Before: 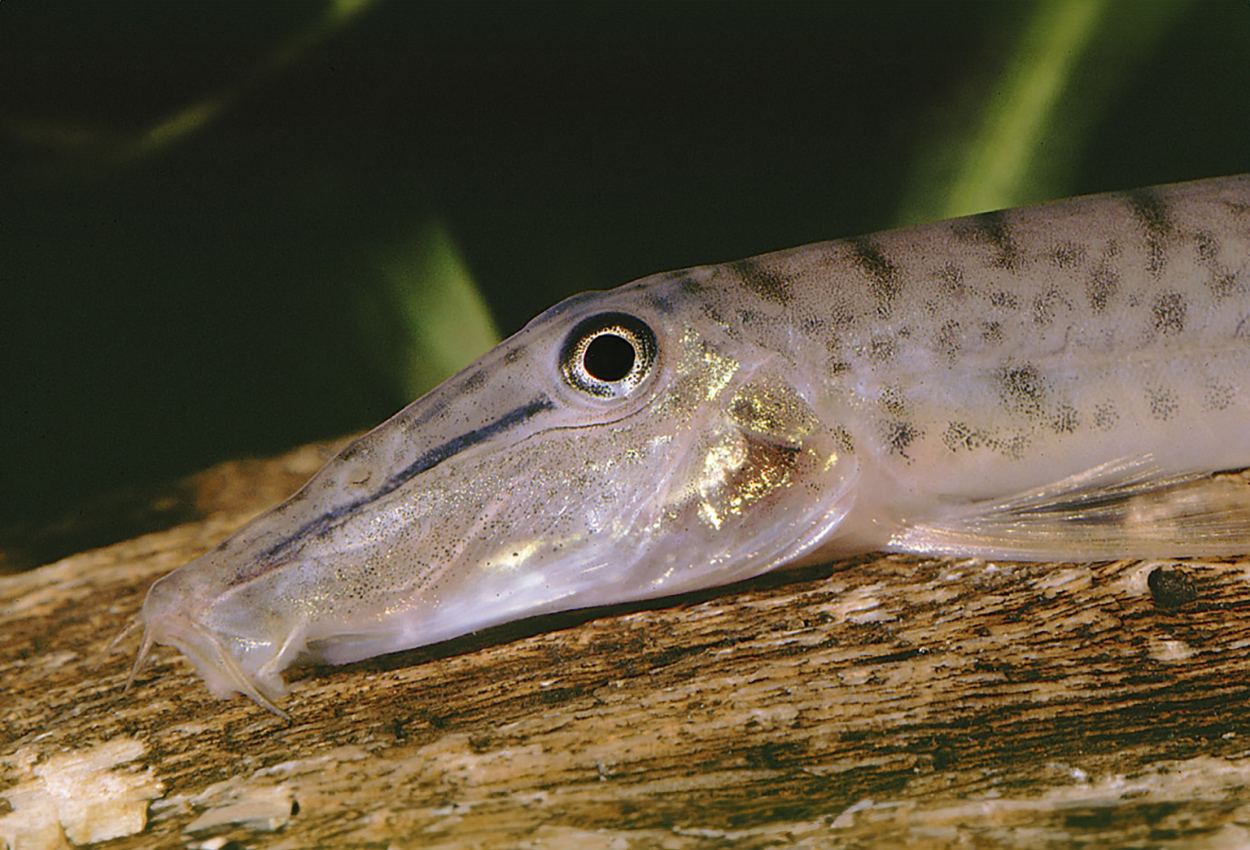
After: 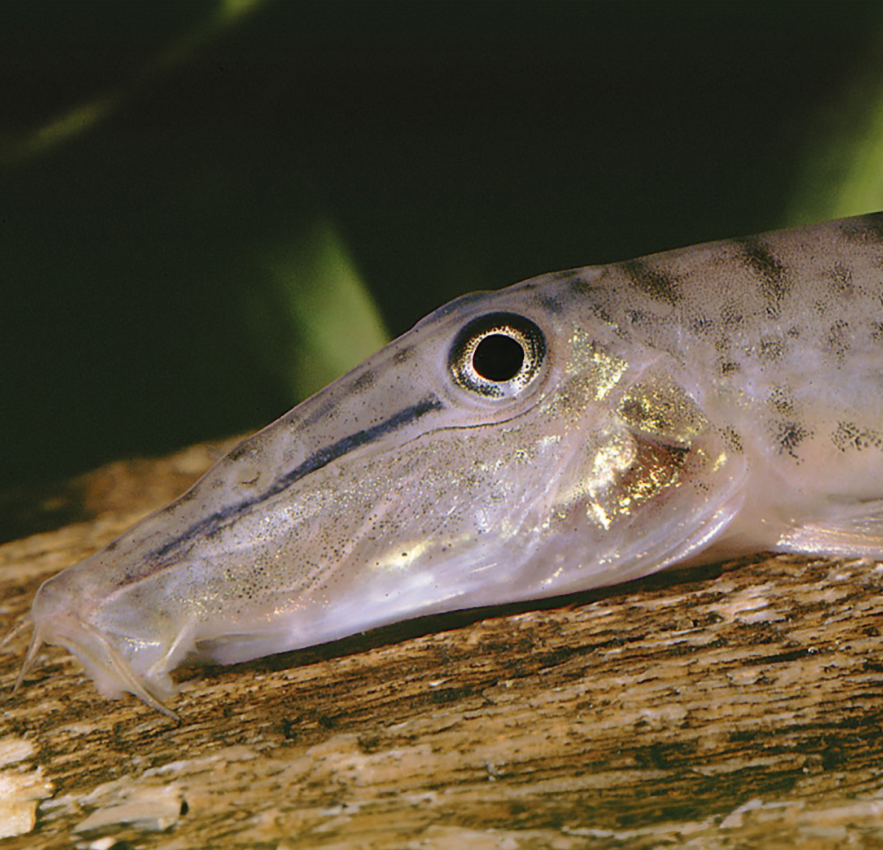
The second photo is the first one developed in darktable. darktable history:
contrast equalizer: y [[0.5 ×4, 0.467, 0.376], [0.5 ×6], [0.5 ×6], [0 ×6], [0 ×6]]
tone equalizer: on, module defaults
crop and rotate: left 9.032%, right 20.322%
